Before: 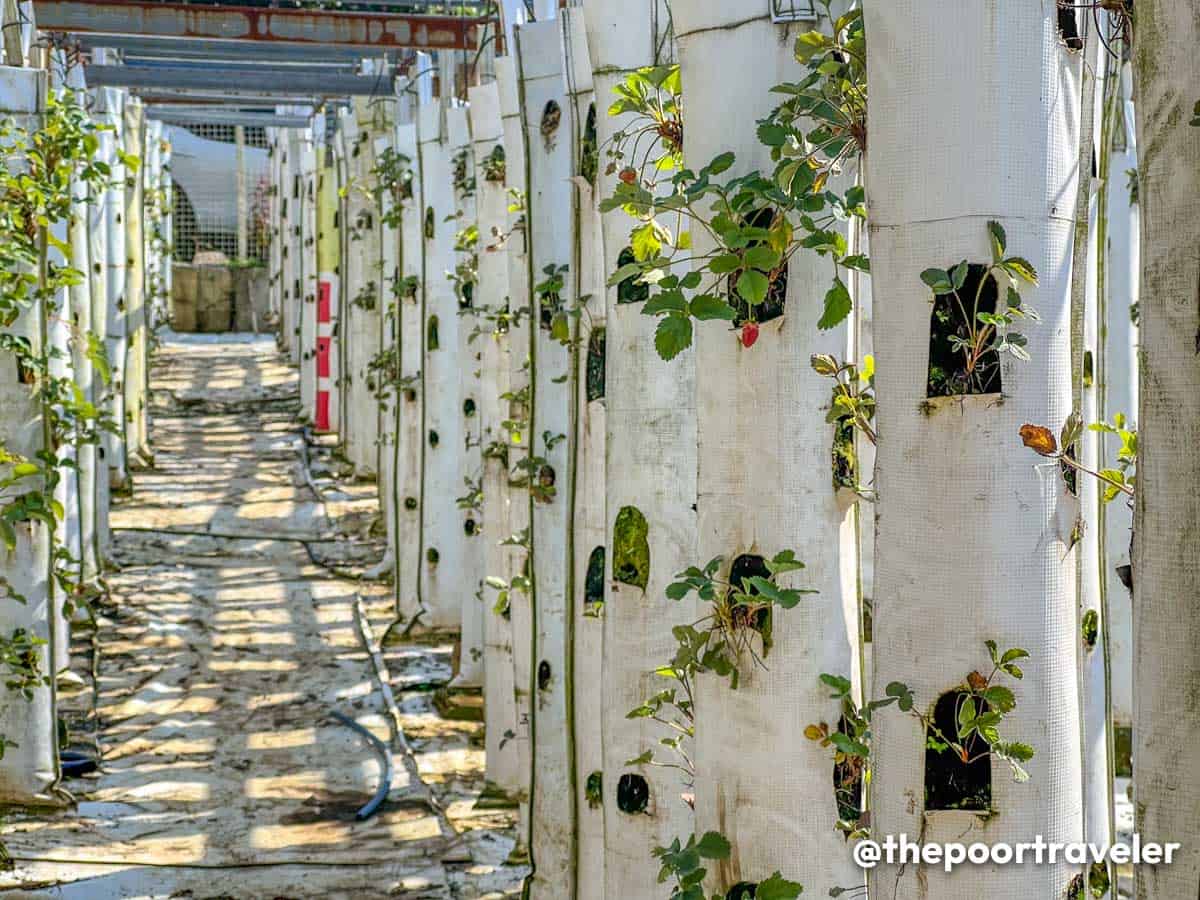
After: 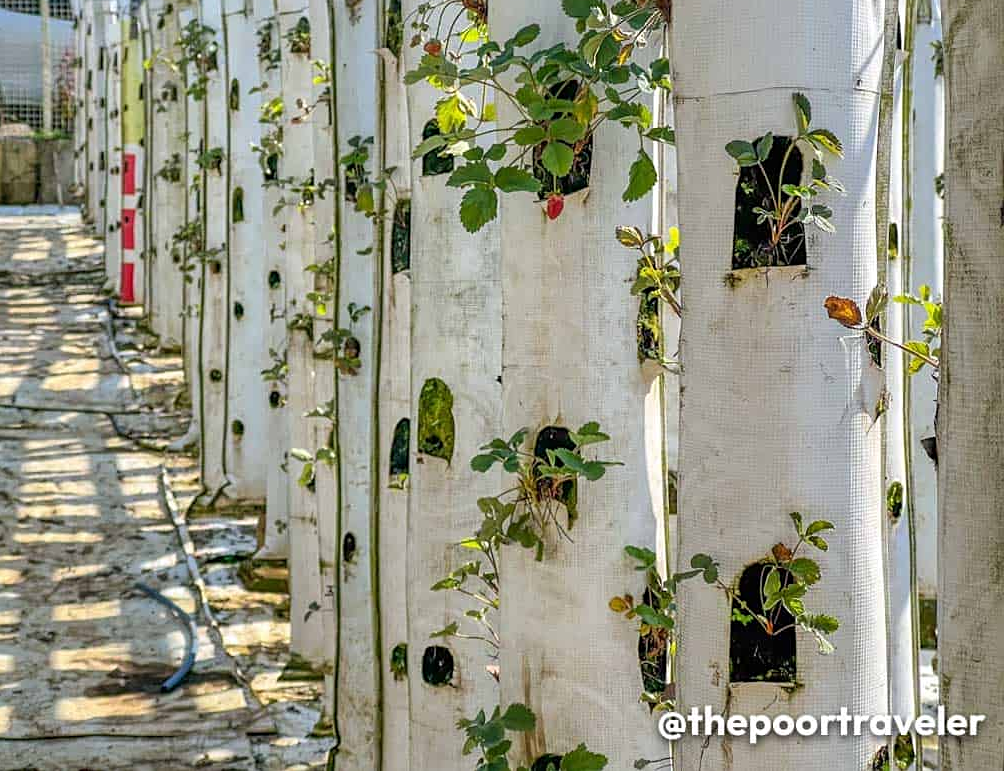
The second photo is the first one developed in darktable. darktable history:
sharpen: amount 0.2
crop: left 16.315%, top 14.246%
